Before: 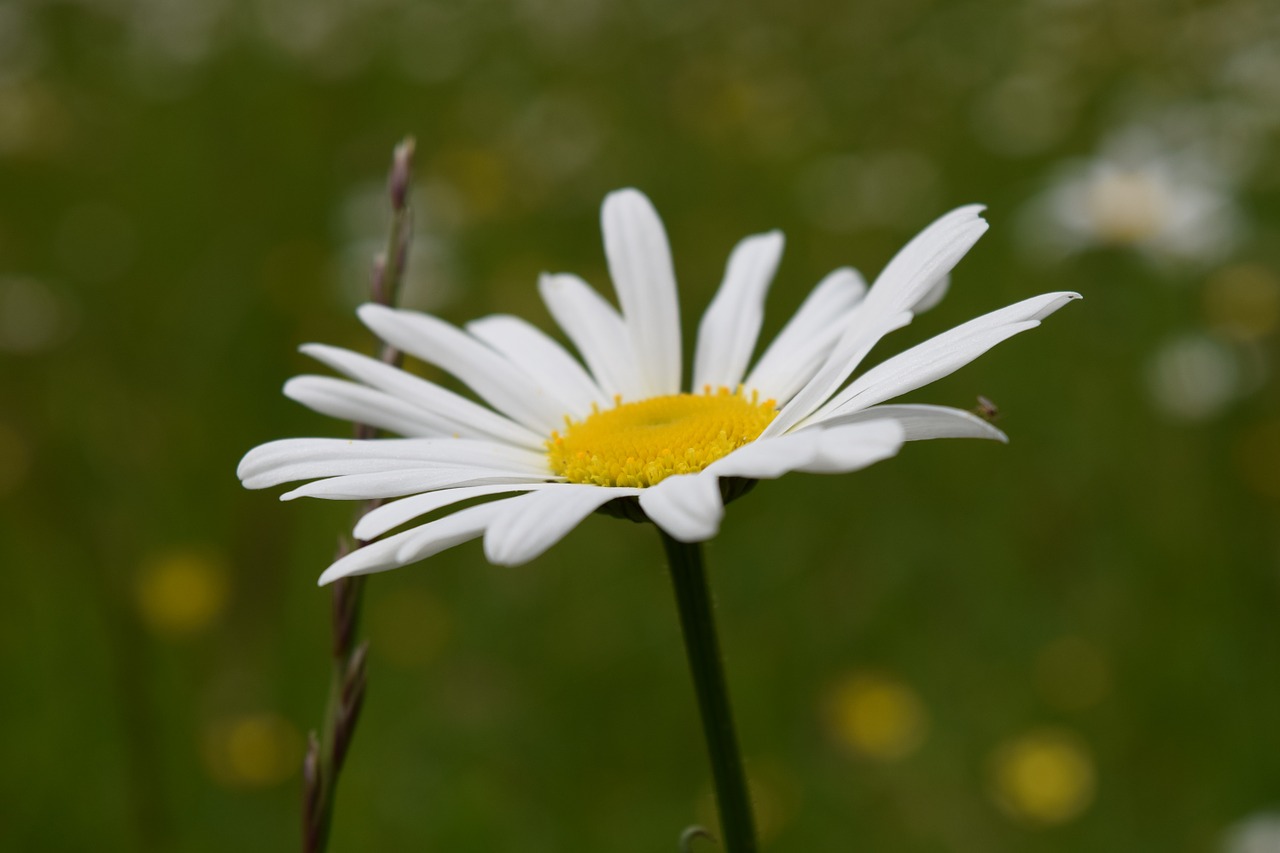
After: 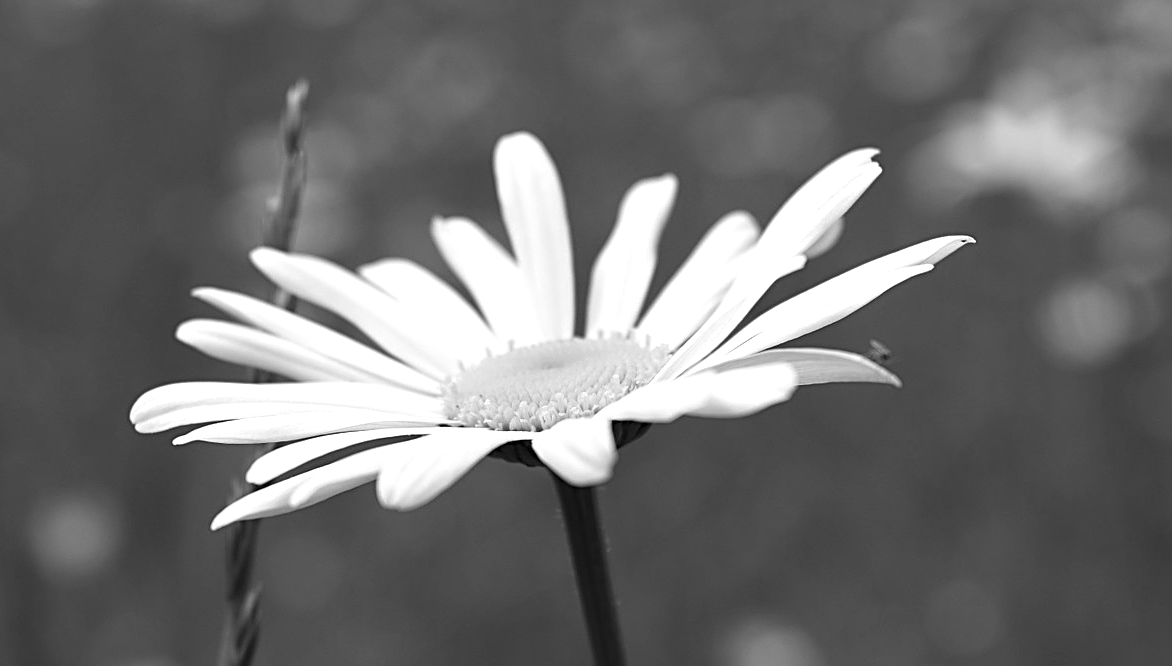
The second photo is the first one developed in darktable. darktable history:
crop: left 8.386%, top 6.584%, bottom 15.297%
sharpen: radius 2.532, amount 0.631
color balance rgb: shadows lift › hue 85.91°, perceptual saturation grading › global saturation 19.357%, global vibrance 20%
exposure: black level correction 0, exposure 0.698 EV, compensate highlight preservation false
color calibration: output gray [0.714, 0.278, 0, 0], illuminant as shot in camera, x 0.37, y 0.382, temperature 4316.58 K
